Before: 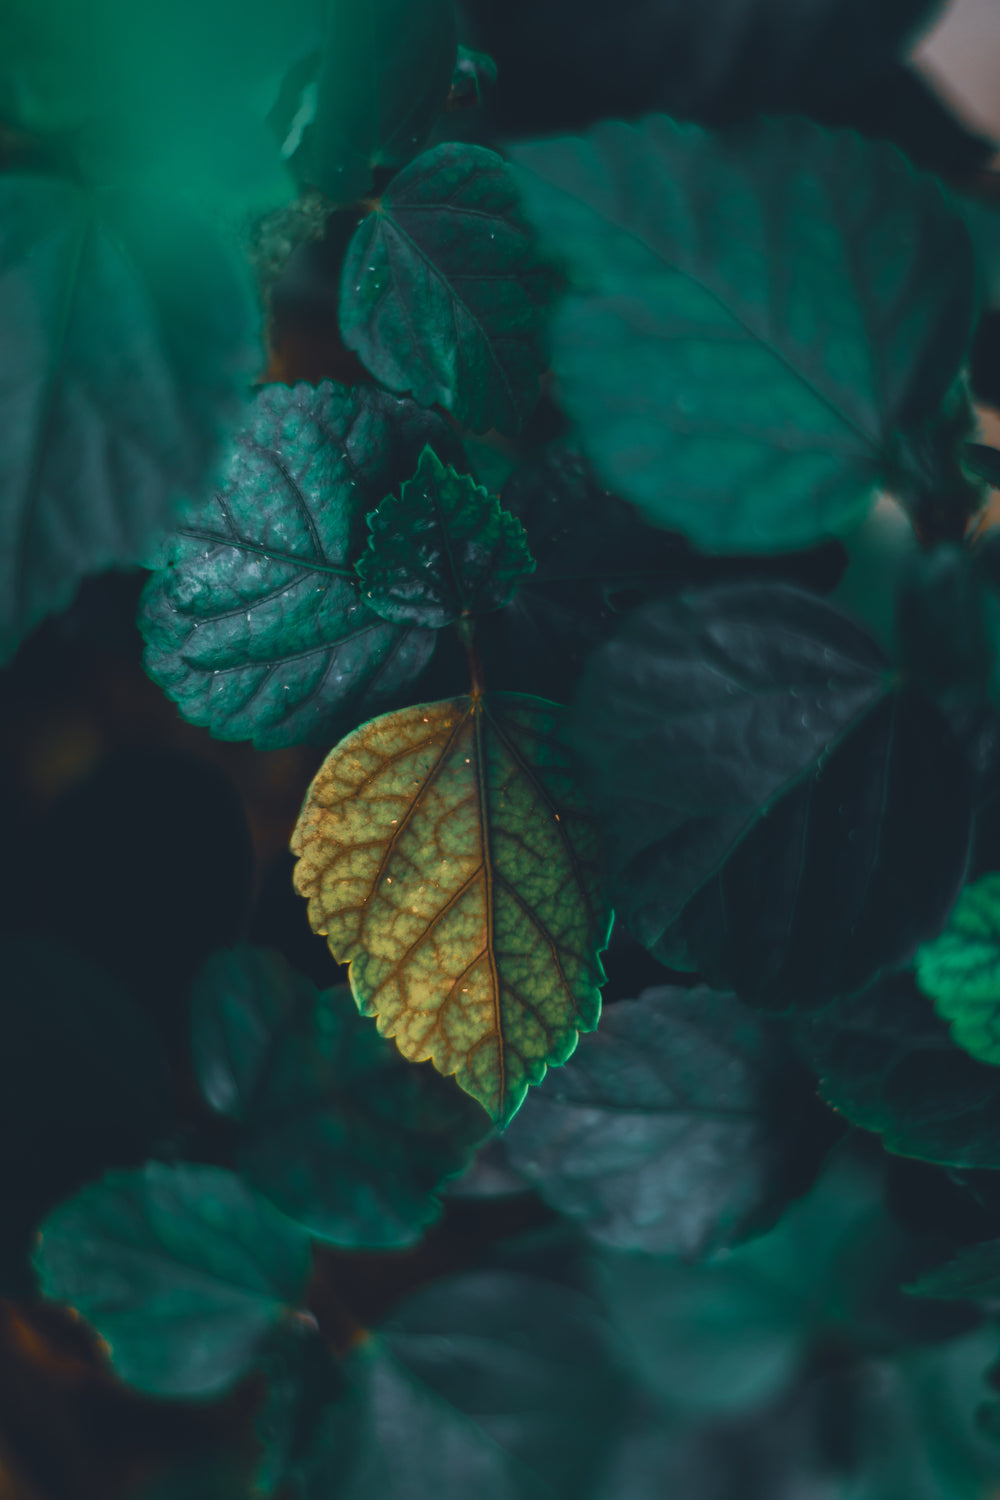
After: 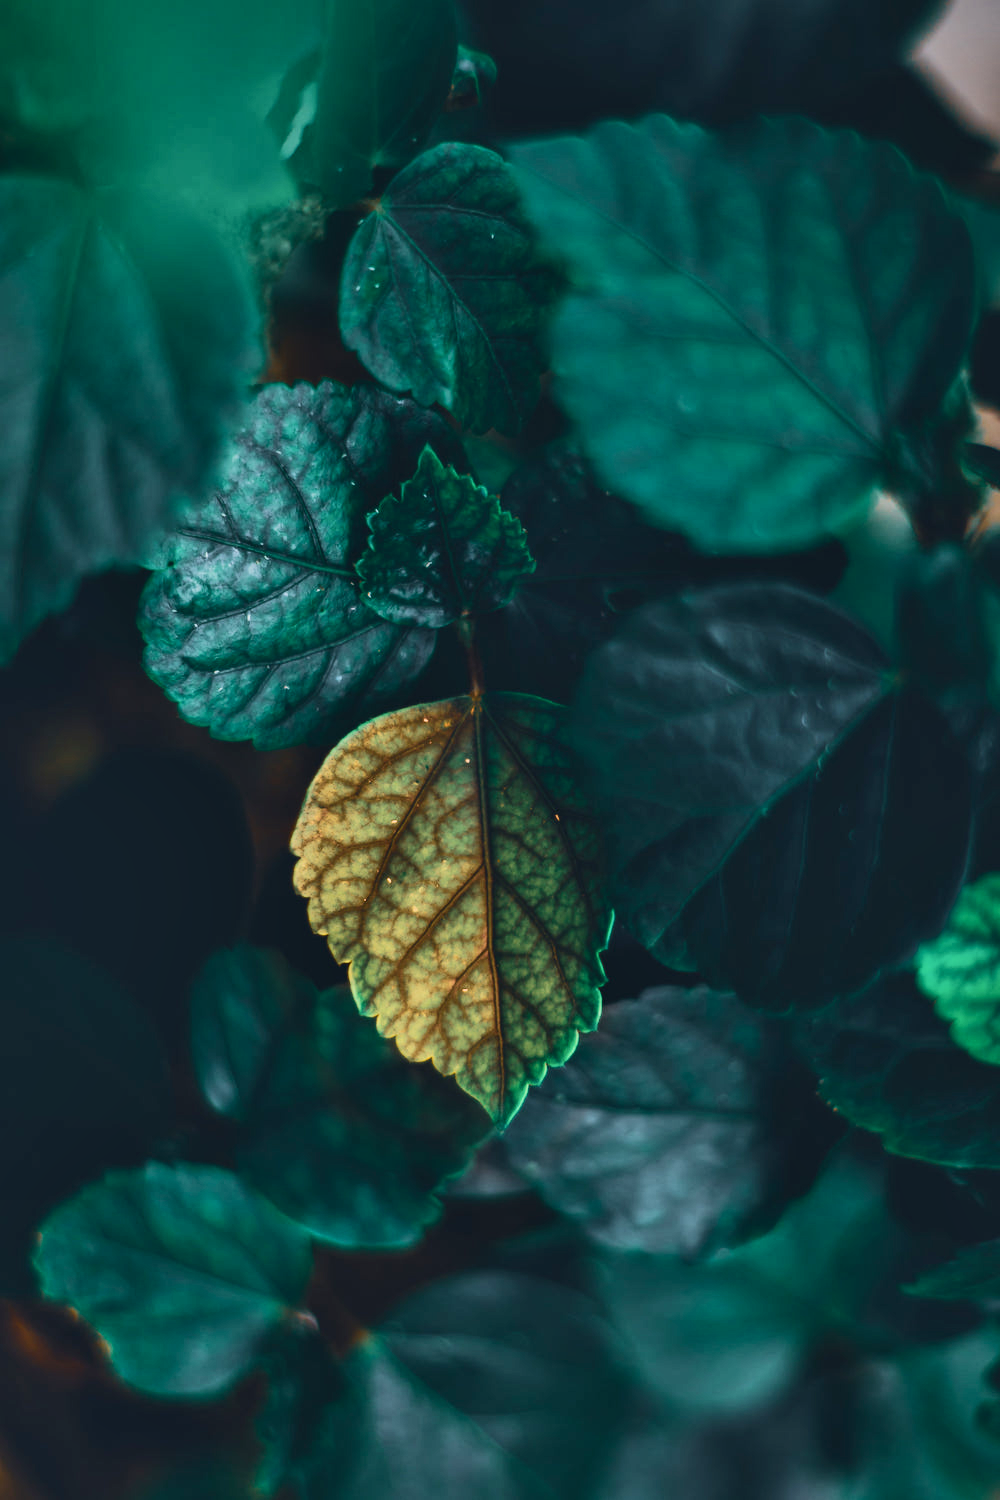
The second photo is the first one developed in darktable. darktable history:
local contrast: mode bilateral grid, contrast 20, coarseness 50, detail 120%, midtone range 0.2
shadows and highlights: shadows 47.94, highlights -41.81, shadows color adjustment 99.14%, highlights color adjustment 0.79%, soften with gaussian
contrast brightness saturation: contrast 0.215
